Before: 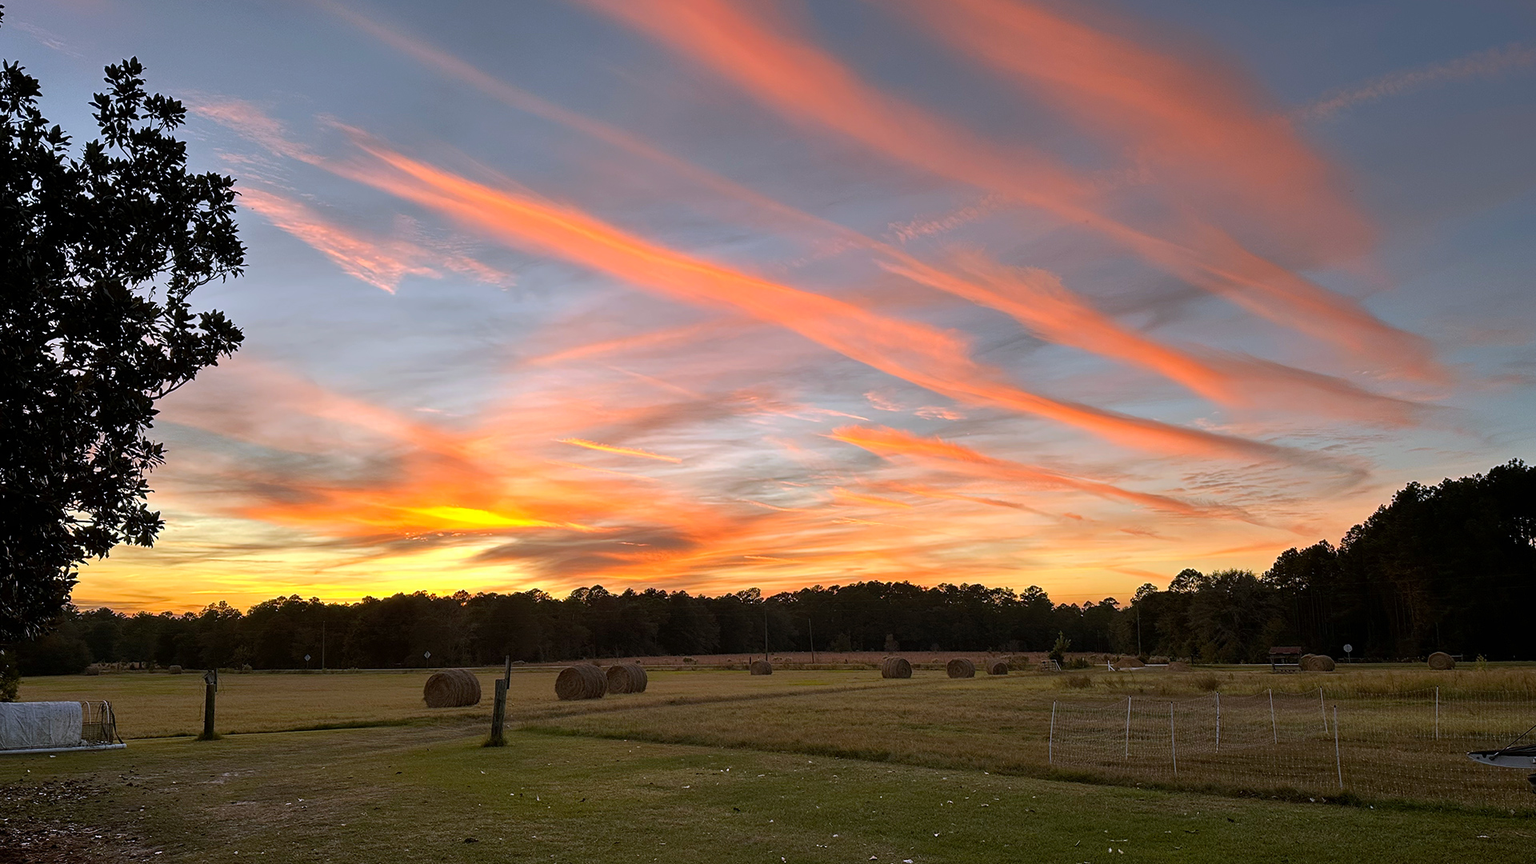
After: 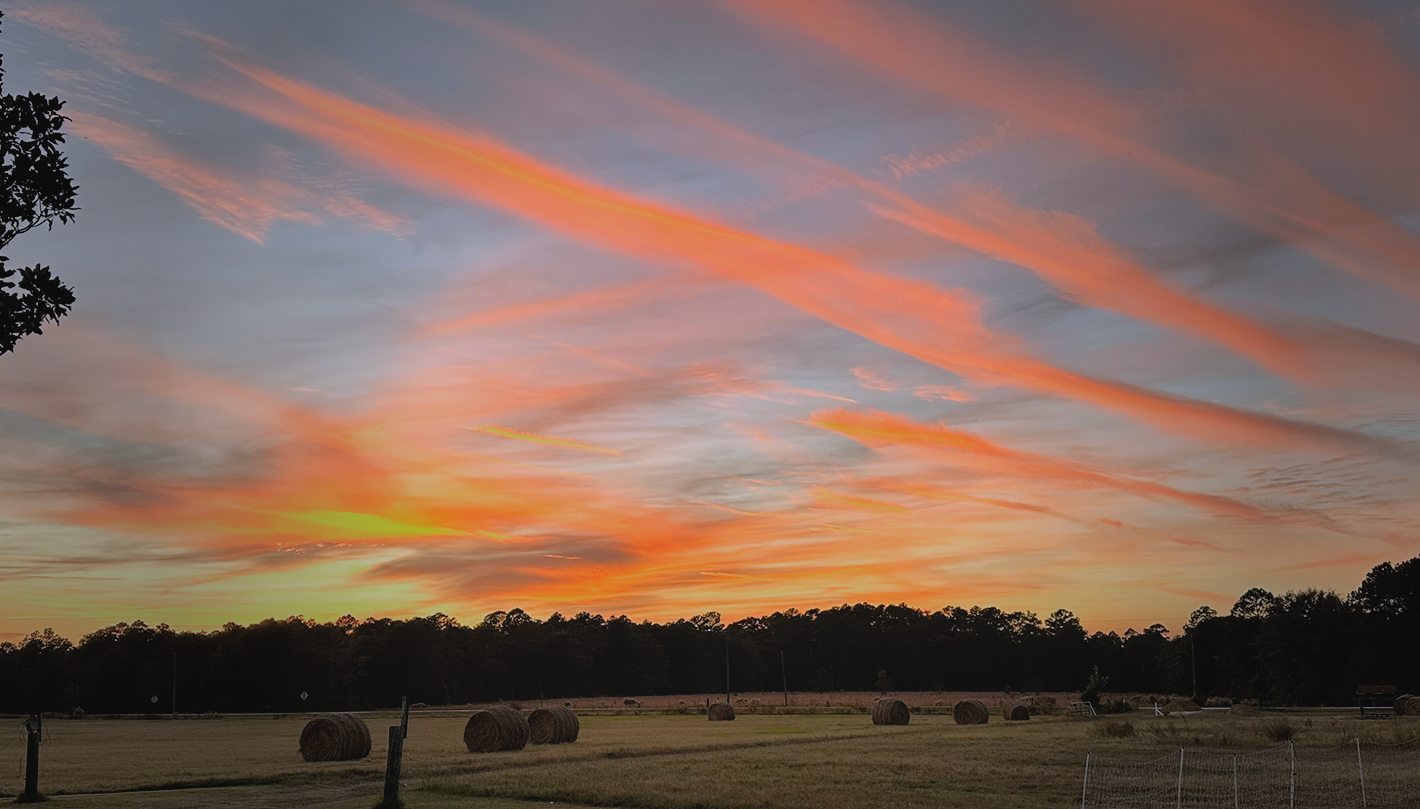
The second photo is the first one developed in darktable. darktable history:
contrast brightness saturation: contrast -0.11
crop and rotate: left 11.992%, top 11.44%, right 14.046%, bottom 13.653%
vignetting: fall-off start 39.58%, fall-off radius 41.01%, brightness -0.402, saturation -0.292, unbound false
filmic rgb: black relative exposure -7.65 EV, white relative exposure 4.56 EV, hardness 3.61, color science v6 (2022), iterations of high-quality reconstruction 0
tone equalizer: edges refinement/feathering 500, mask exposure compensation -1.57 EV, preserve details guided filter
color zones: curves: ch0 [(0, 0.5) (0.143, 0.5) (0.286, 0.456) (0.429, 0.5) (0.571, 0.5) (0.714, 0.5) (0.857, 0.5) (1, 0.5)]; ch1 [(0, 0.5) (0.143, 0.5) (0.286, 0.422) (0.429, 0.5) (0.571, 0.5) (0.714, 0.5) (0.857, 0.5) (1, 0.5)]
